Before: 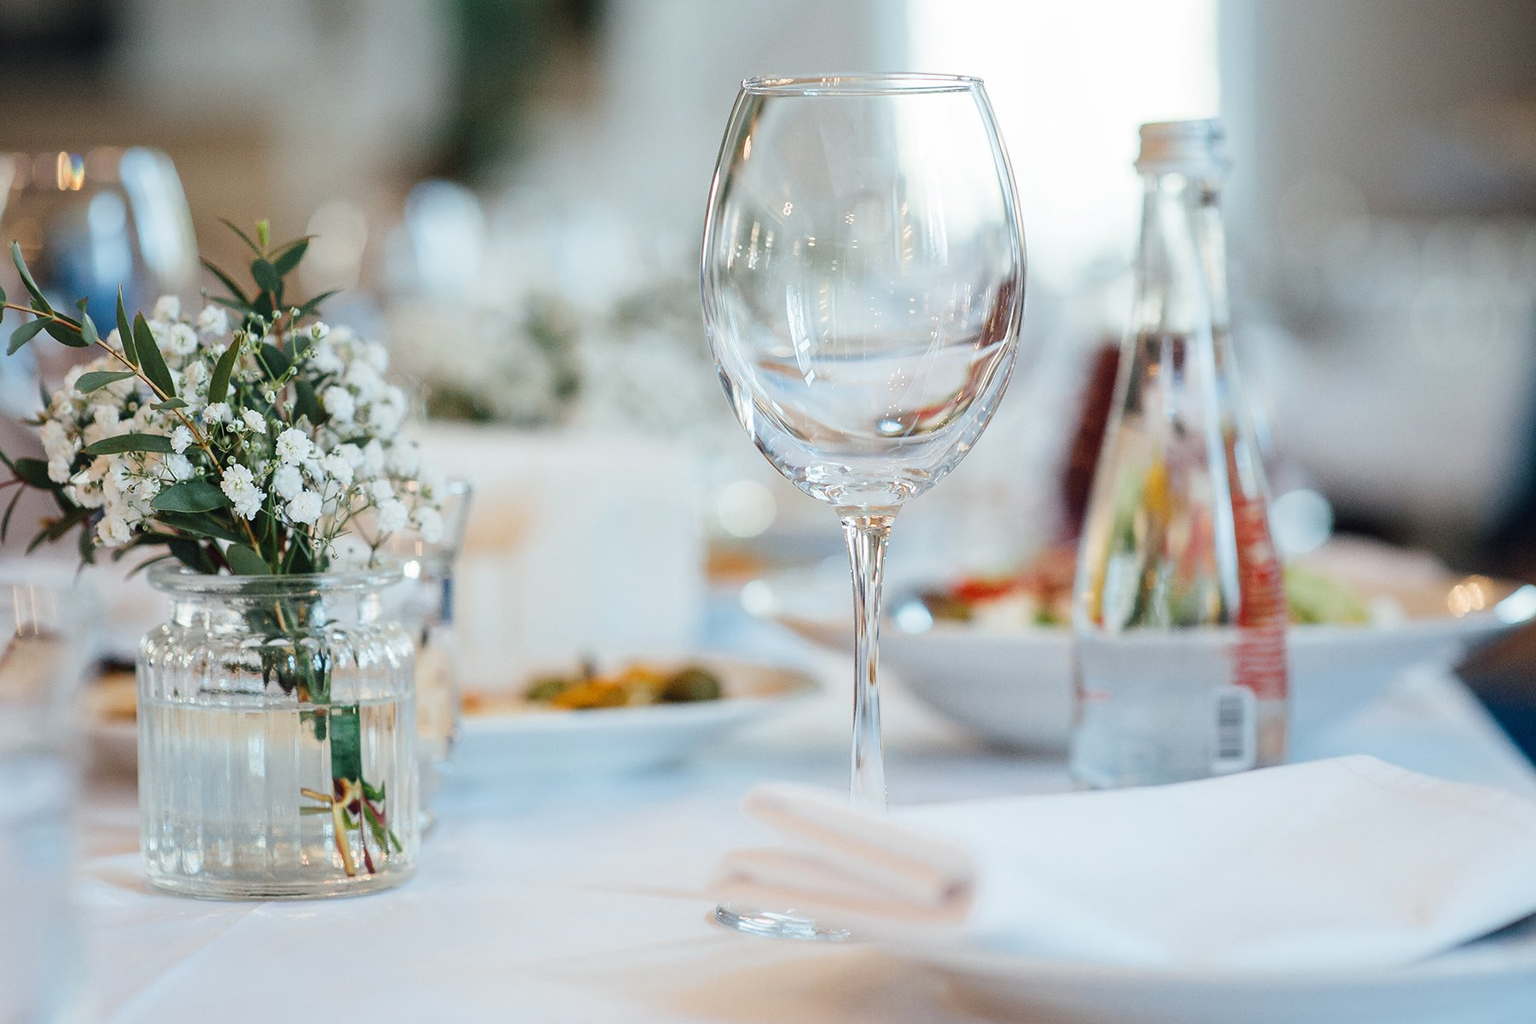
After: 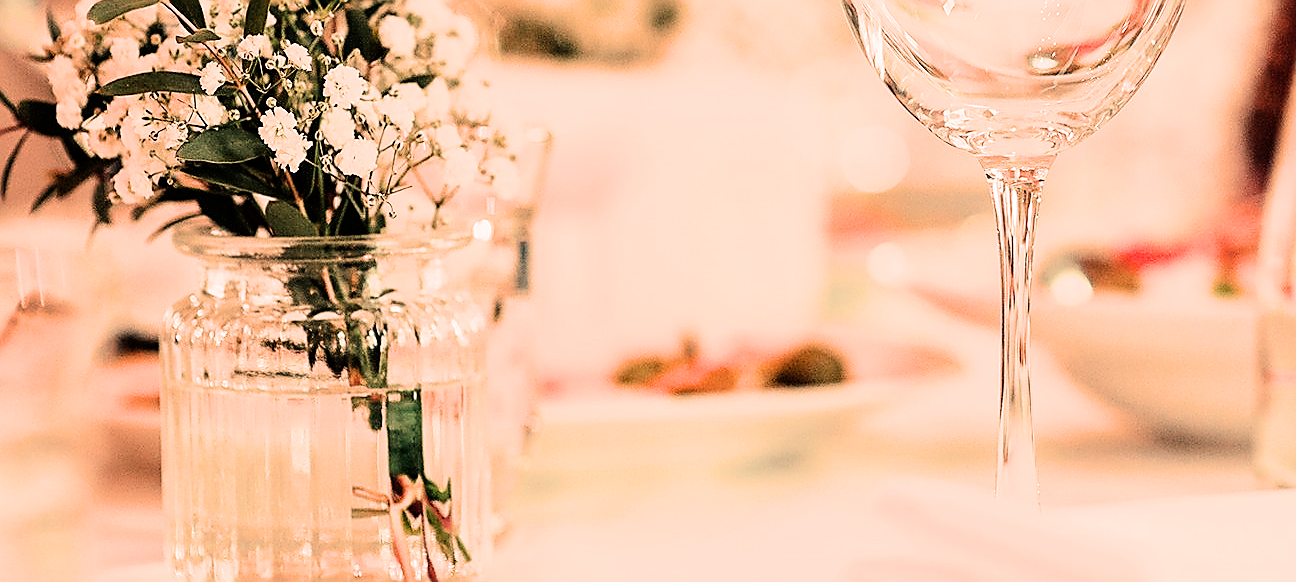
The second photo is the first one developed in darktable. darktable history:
sharpen: radius 1.4, amount 1.25, threshold 0.7
tone equalizer: on, module defaults
filmic rgb: black relative exposure -5.42 EV, white relative exposure 2.85 EV, dynamic range scaling -37.73%, hardness 4, contrast 1.605, highlights saturation mix -0.93%
crop: top 36.498%, right 27.964%, bottom 14.995%
white balance: red 1.467, blue 0.684
